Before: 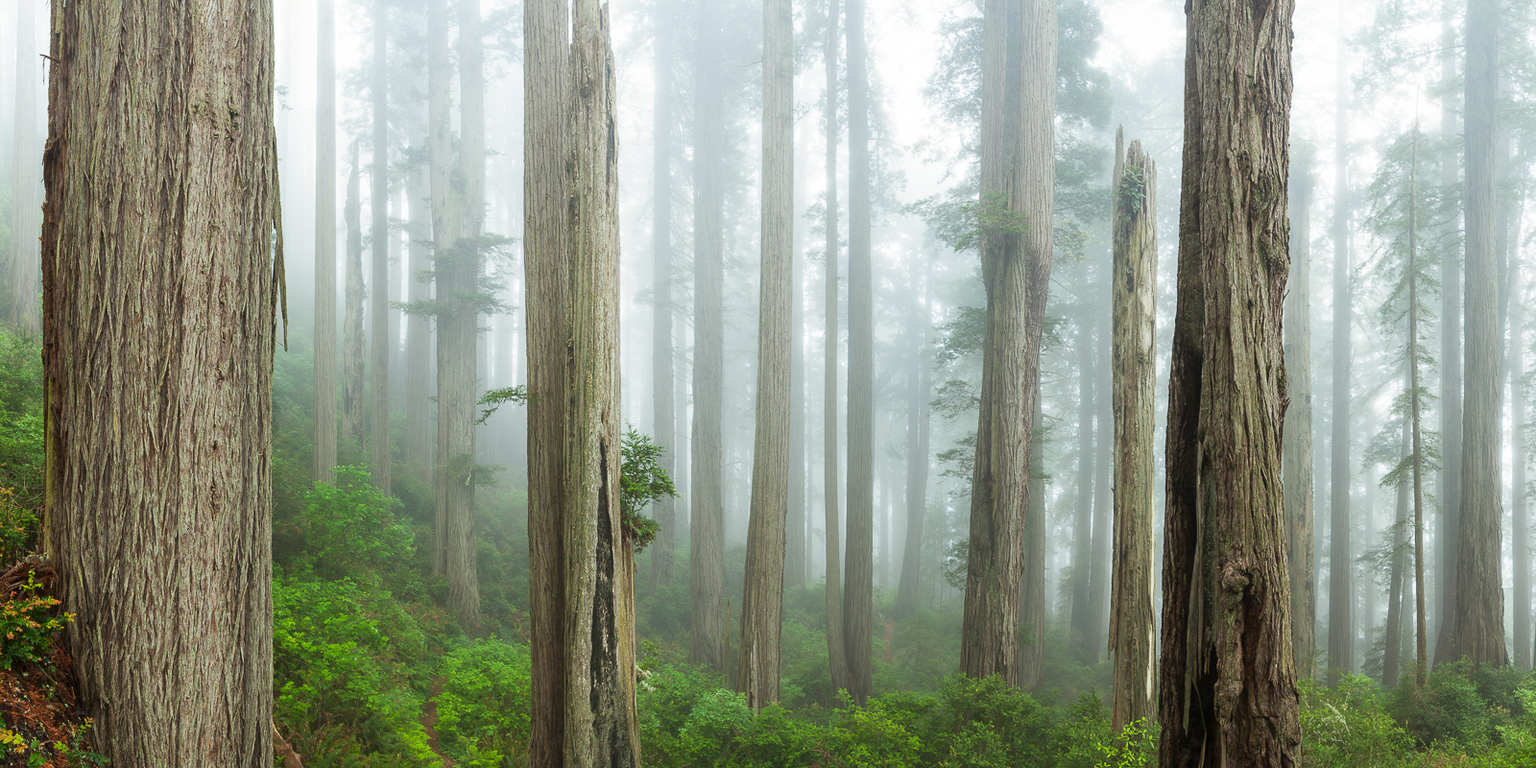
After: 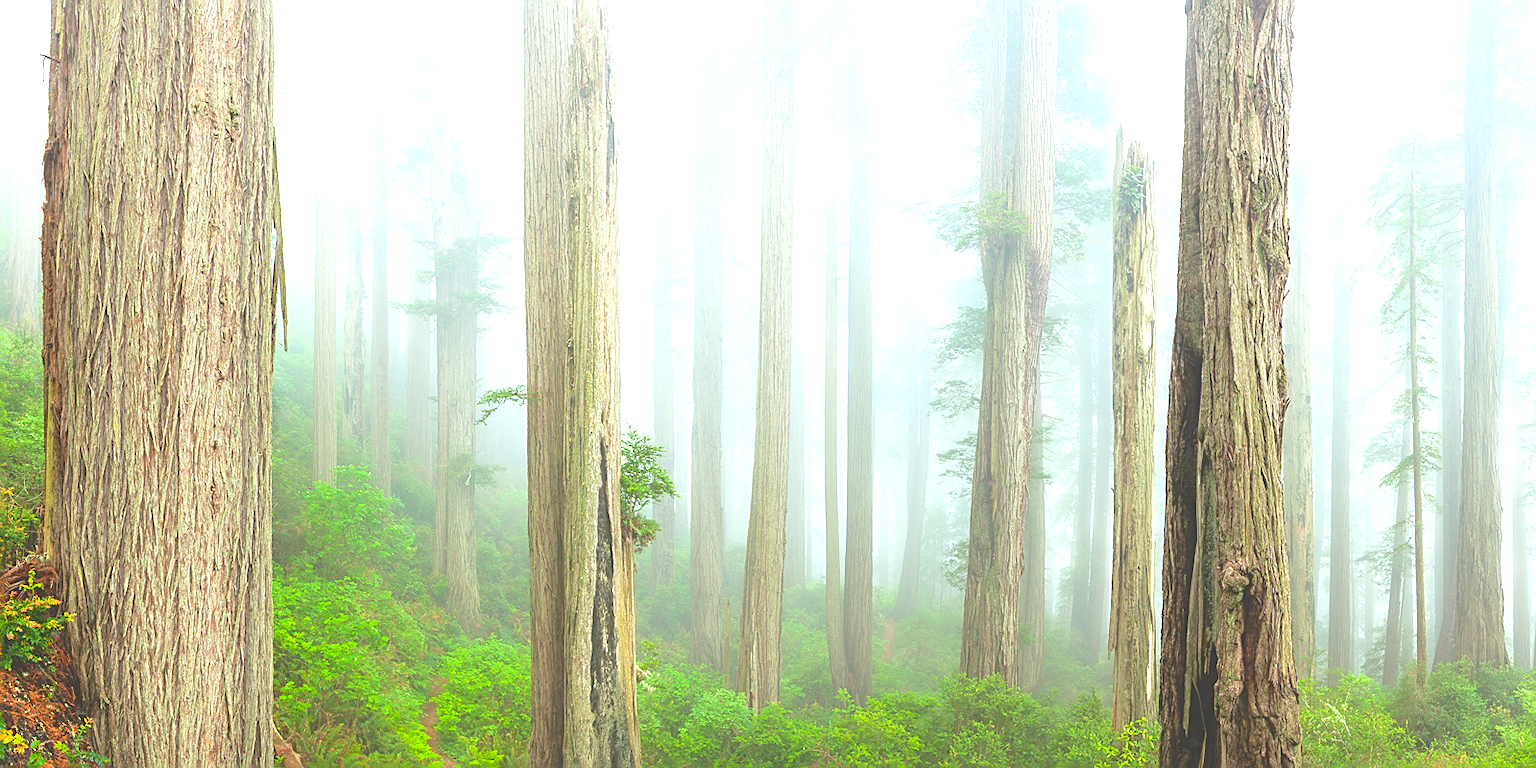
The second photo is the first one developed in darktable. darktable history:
contrast brightness saturation: contrast -0.274
tone equalizer: -8 EV -0.772 EV, -7 EV -0.671 EV, -6 EV -0.598 EV, -5 EV -0.384 EV, -3 EV 0.375 EV, -2 EV 0.6 EV, -1 EV 0.685 EV, +0 EV 0.77 EV
levels: levels [0.036, 0.364, 0.827]
sharpen: on, module defaults
